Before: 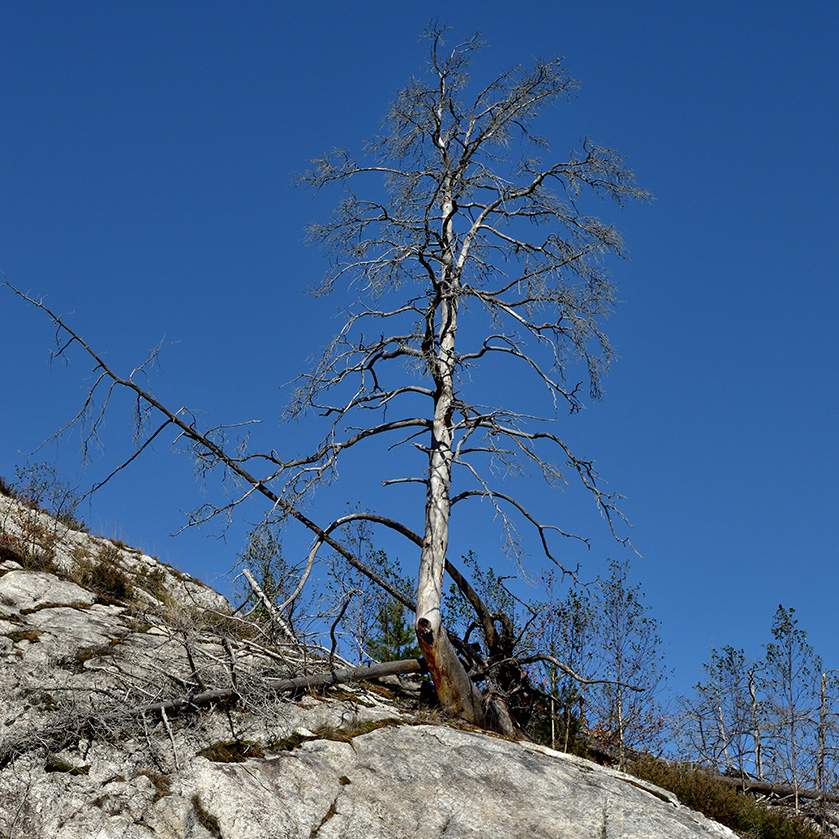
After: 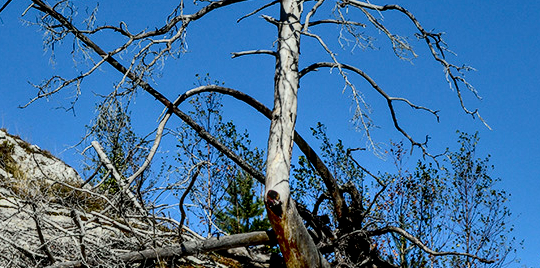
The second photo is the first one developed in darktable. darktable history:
contrast brightness saturation: saturation -0.05
tone curve: curves: ch0 [(0, 0.017) (0.091, 0.04) (0.296, 0.276) (0.439, 0.482) (0.64, 0.729) (0.785, 0.817) (0.995, 0.917)]; ch1 [(0, 0) (0.384, 0.365) (0.463, 0.447) (0.486, 0.474) (0.503, 0.497) (0.526, 0.52) (0.555, 0.564) (0.578, 0.589) (0.638, 0.66) (0.766, 0.773) (1, 1)]; ch2 [(0, 0) (0.374, 0.344) (0.446, 0.443) (0.501, 0.509) (0.528, 0.522) (0.569, 0.593) (0.61, 0.646) (0.666, 0.688) (1, 1)], color space Lab, independent channels, preserve colors none
crop: left 18.091%, top 51.13%, right 17.525%, bottom 16.85%
local contrast: detail 130%
